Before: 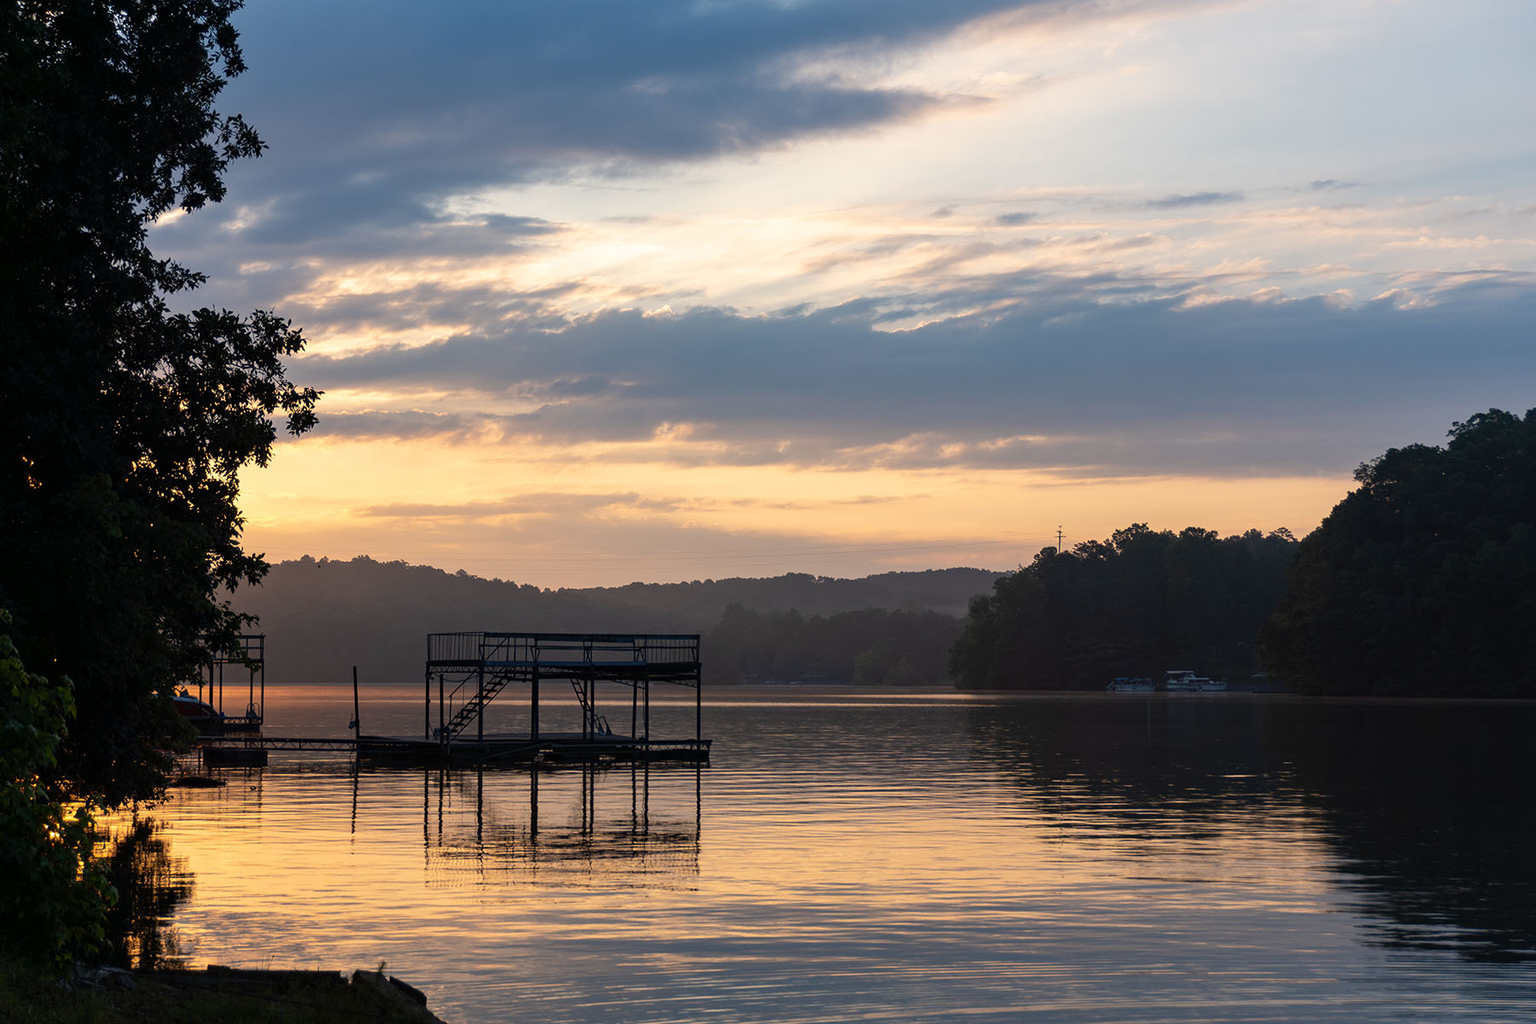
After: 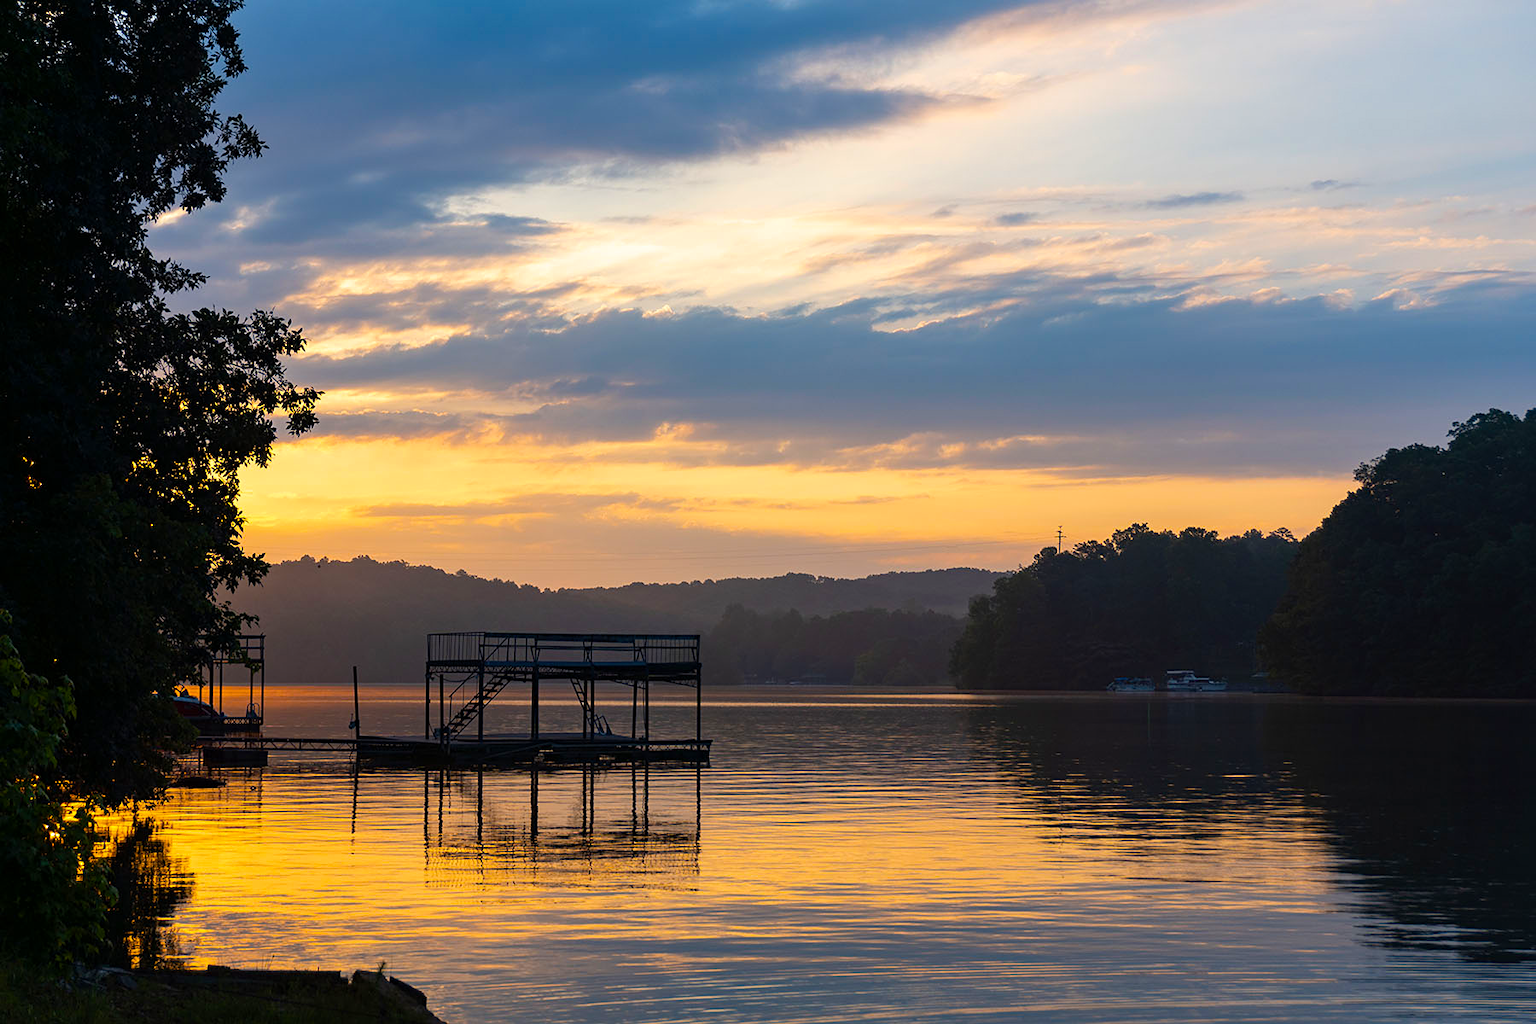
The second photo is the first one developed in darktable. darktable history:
color balance rgb: linear chroma grading › global chroma 15%, perceptual saturation grading › global saturation 30%
sharpen: amount 0.2
